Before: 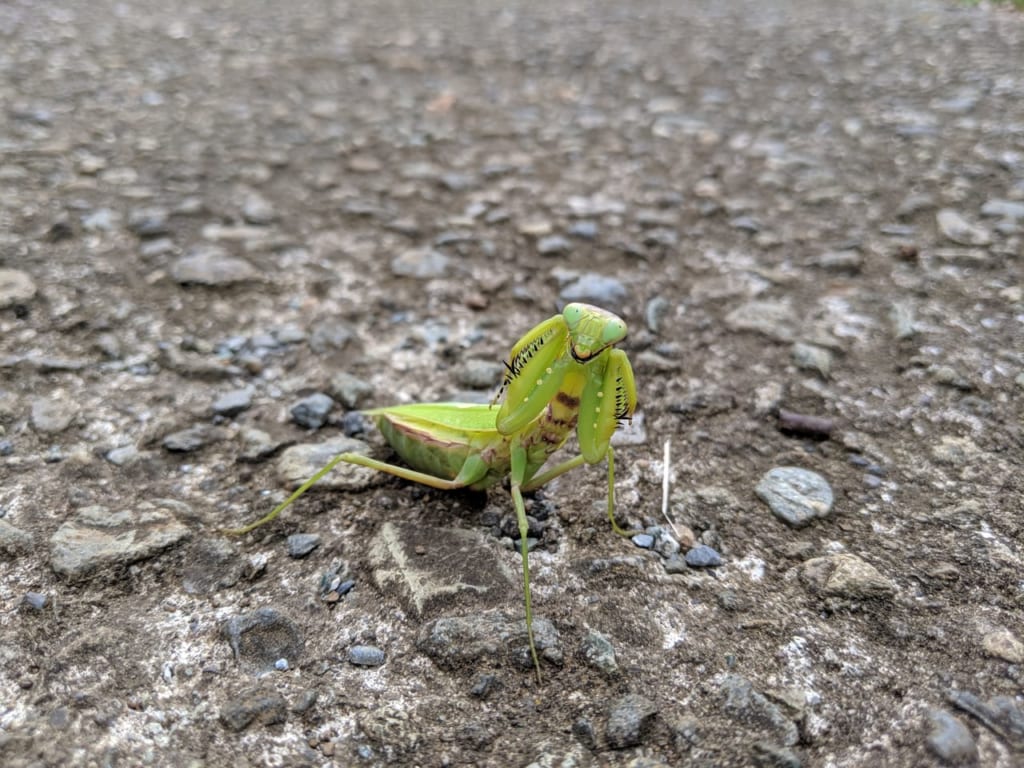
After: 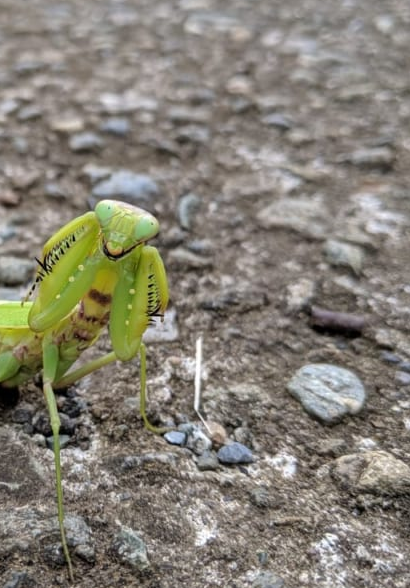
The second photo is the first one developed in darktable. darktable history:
crop: left 45.707%, top 13.441%, right 14.197%, bottom 9.941%
